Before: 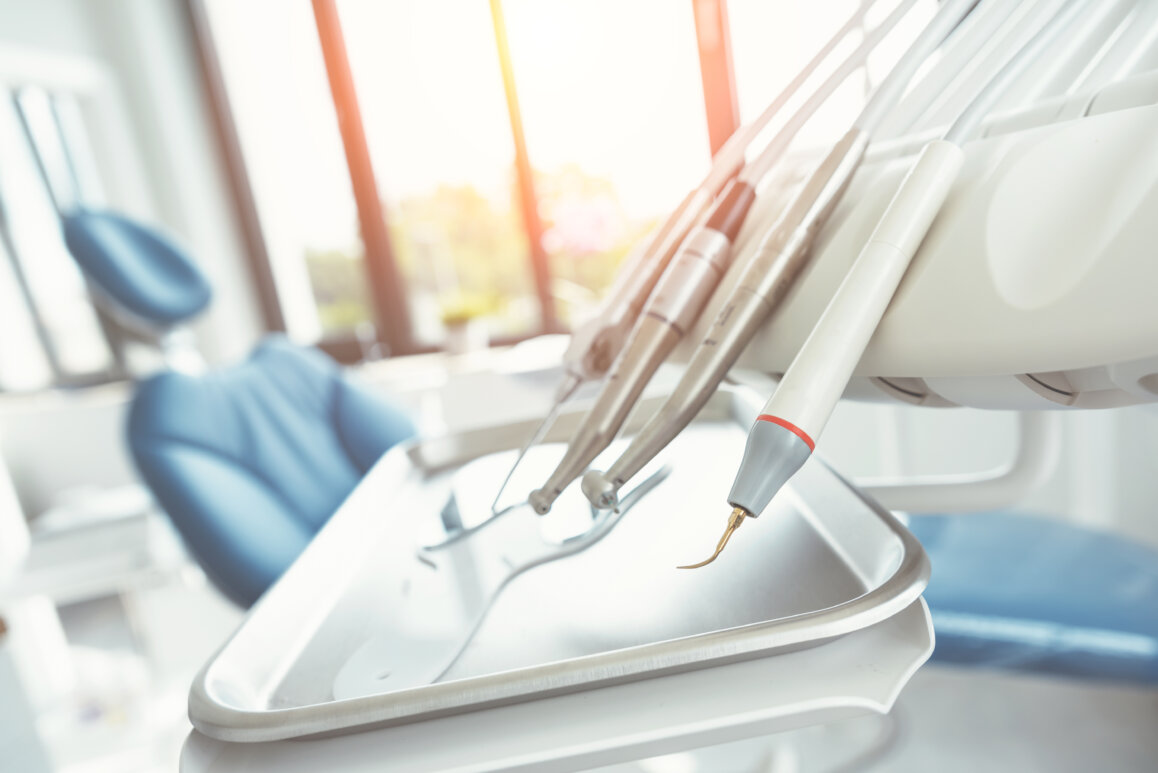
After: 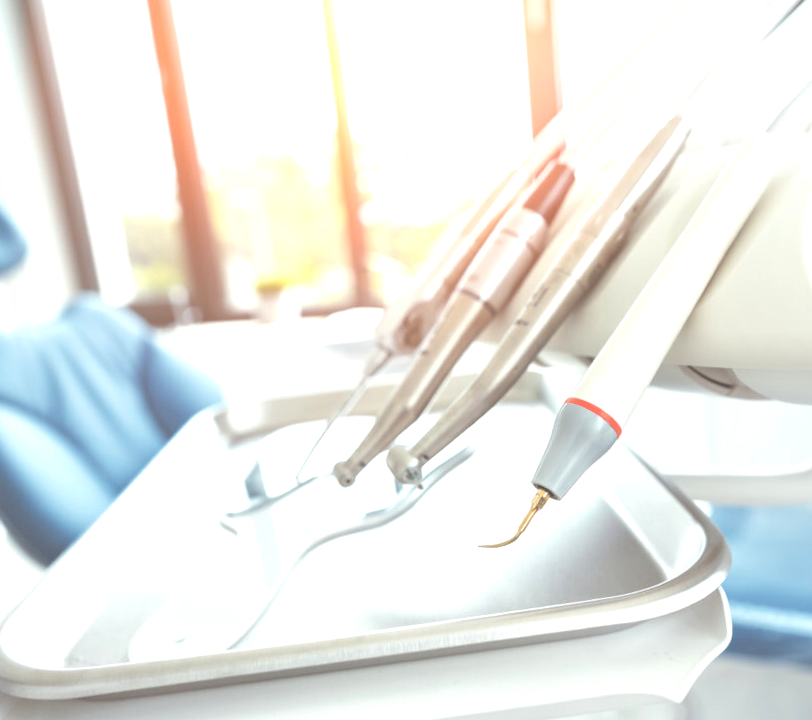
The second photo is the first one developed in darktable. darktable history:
crop and rotate: angle -2.84°, left 13.961%, top 0.033%, right 10.796%, bottom 0.026%
exposure: black level correction 0.001, exposure 0.5 EV, compensate exposure bias true, compensate highlight preservation false
